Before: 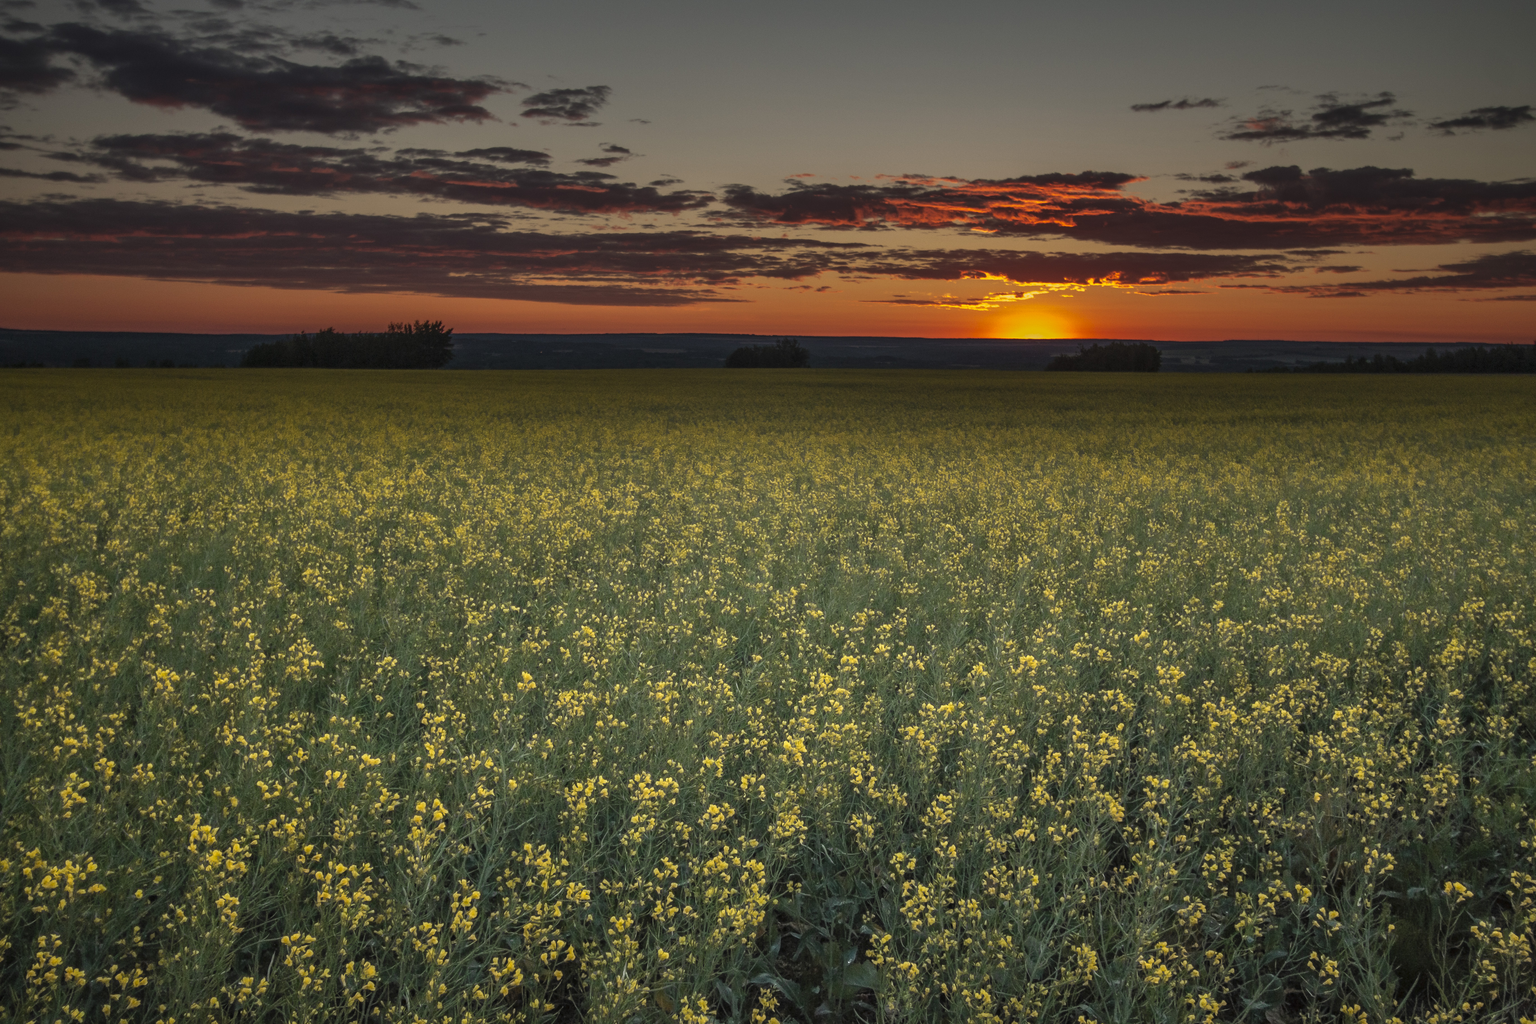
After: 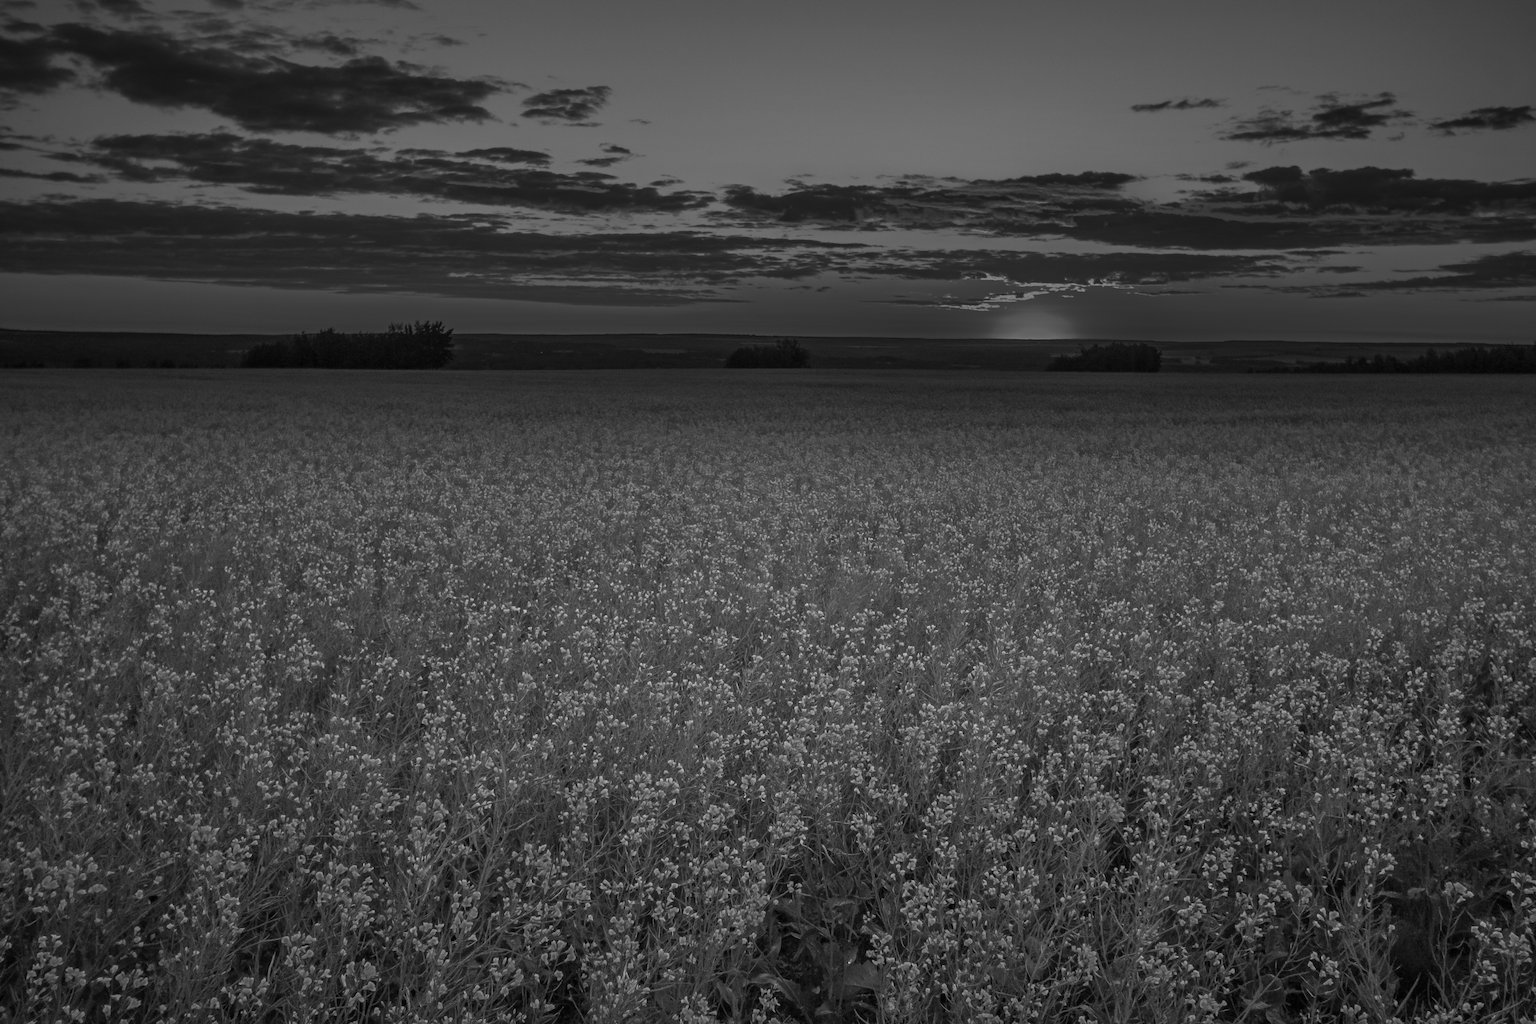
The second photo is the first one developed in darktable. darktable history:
color correction: highlights a* 8.98, highlights b* 15.09, shadows a* -0.49, shadows b* 26.52
monochrome: a -11.7, b 1.62, size 0.5, highlights 0.38
